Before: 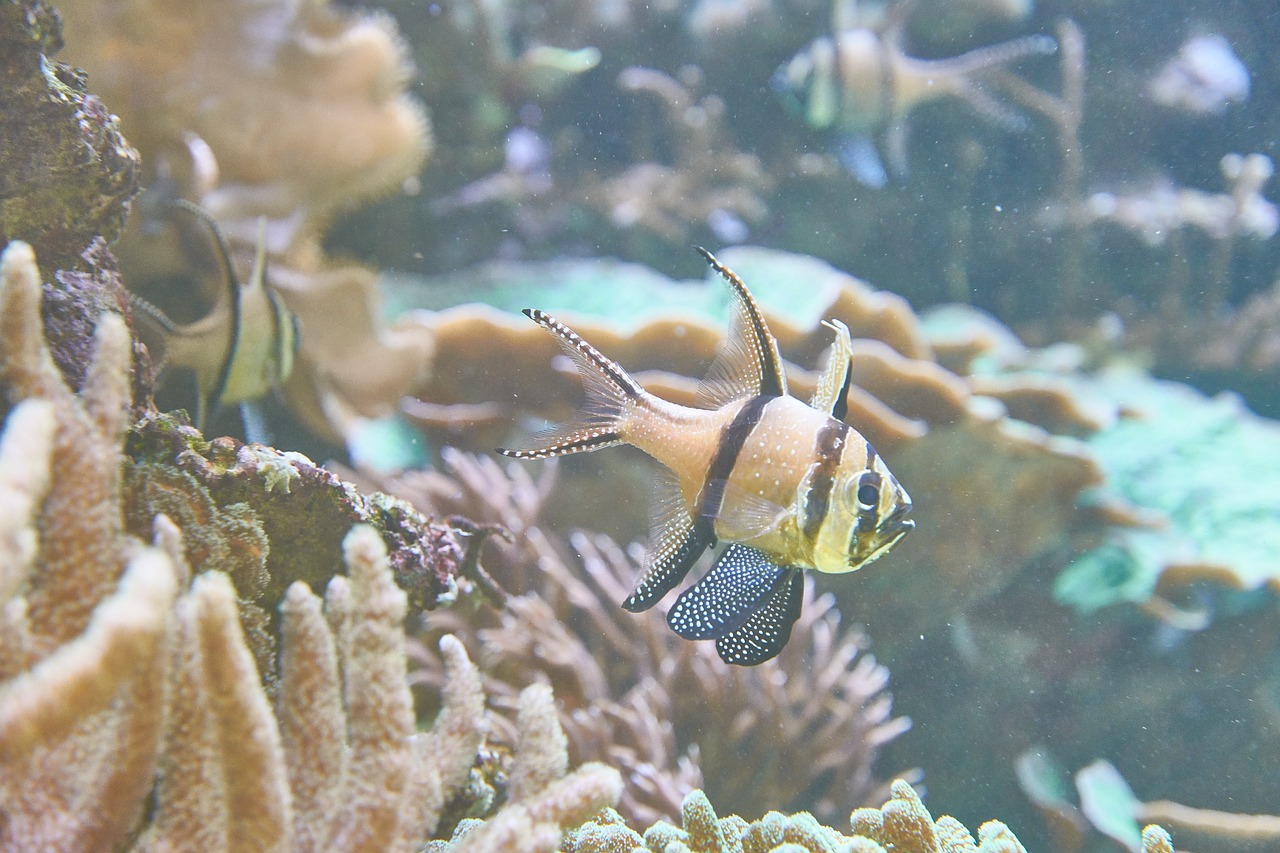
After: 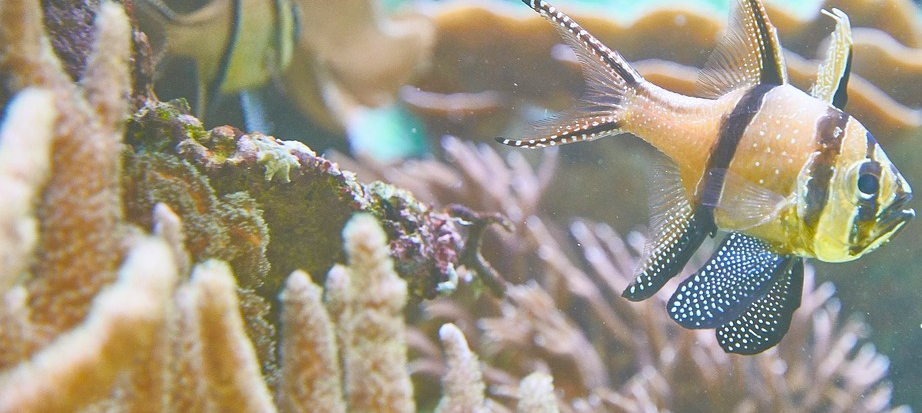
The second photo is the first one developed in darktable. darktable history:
crop: top 36.498%, right 27.964%, bottom 14.995%
color balance rgb: perceptual saturation grading › global saturation 34.05%, global vibrance 5.56%
